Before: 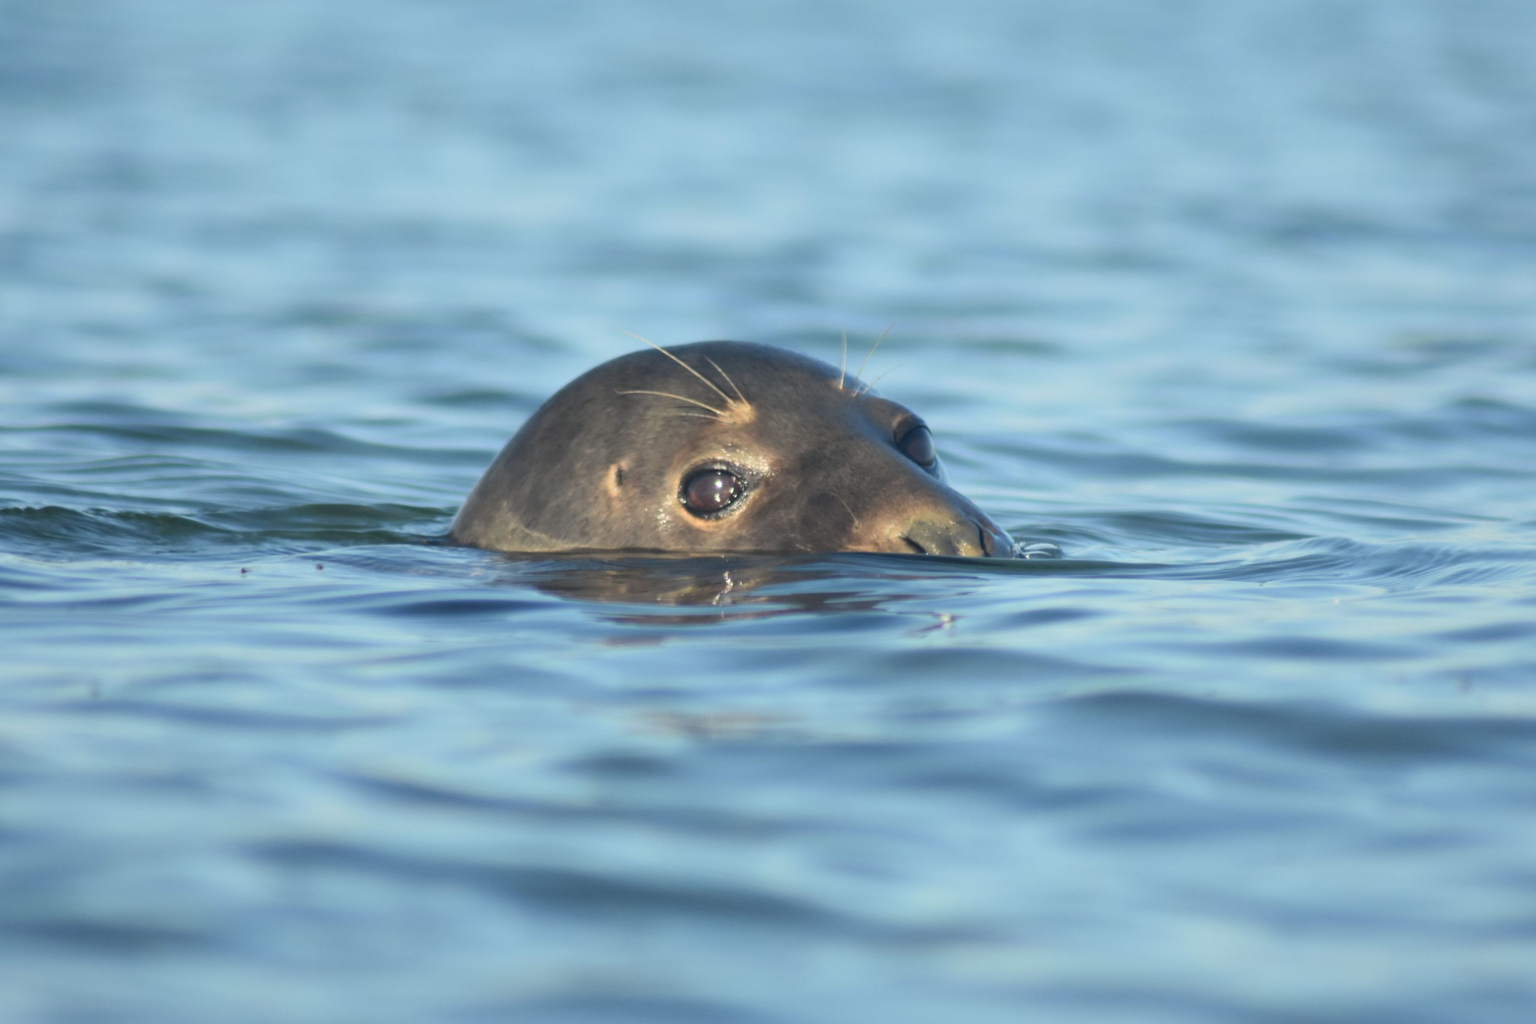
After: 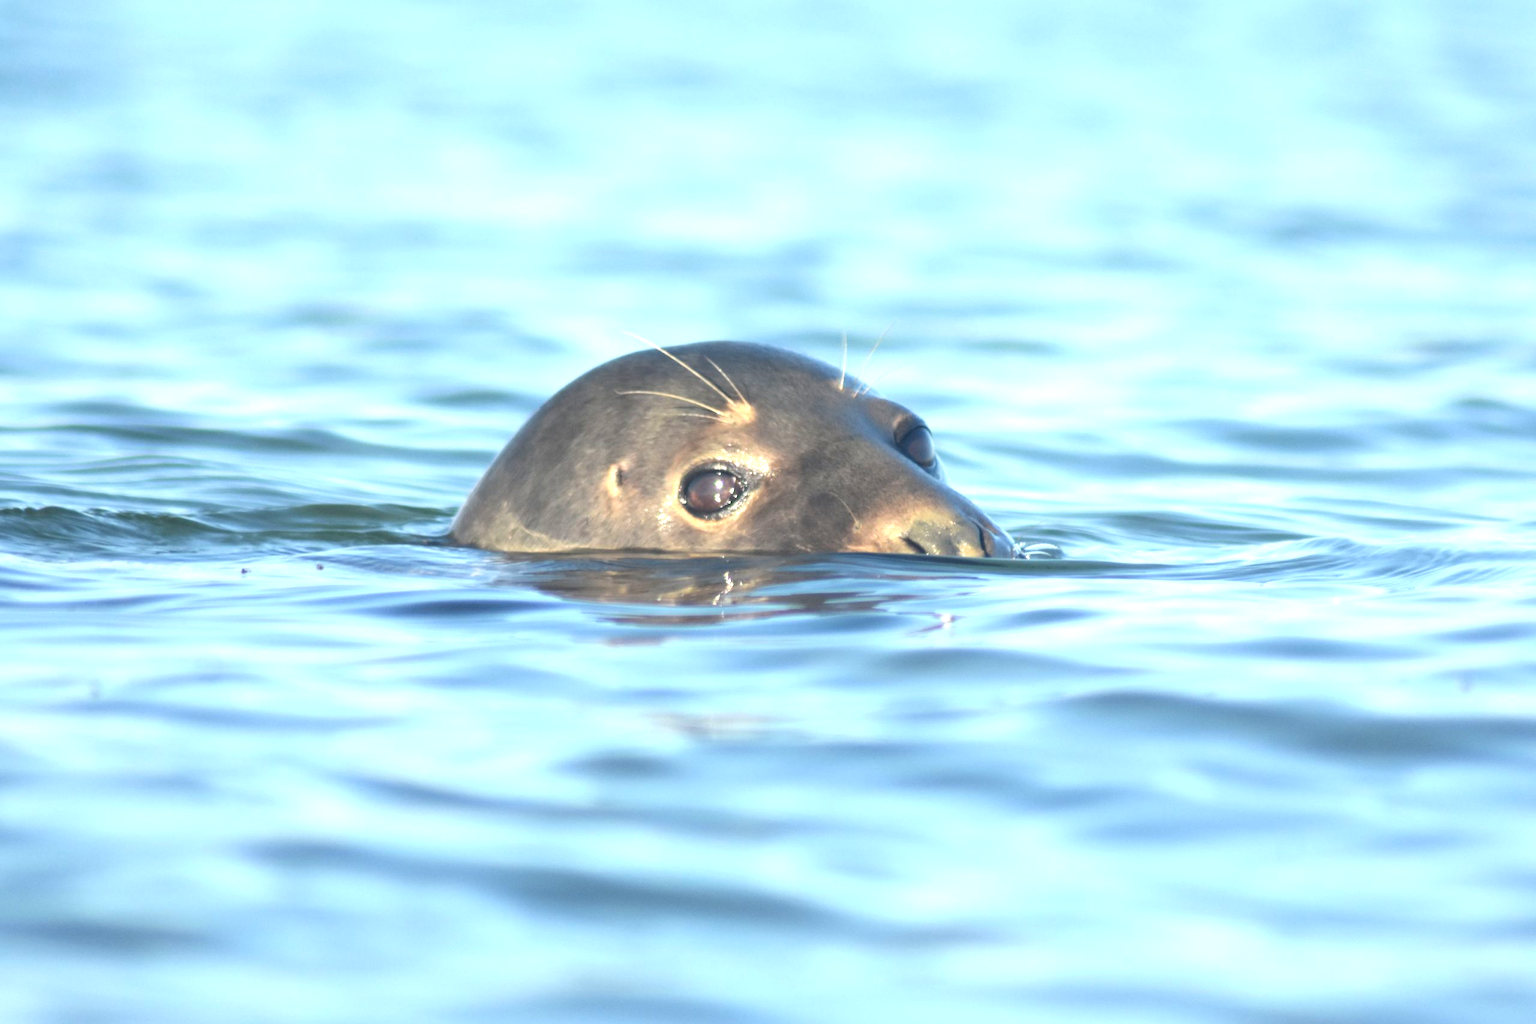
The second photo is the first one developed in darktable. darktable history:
exposure: exposure 1.067 EV, compensate highlight preservation false
